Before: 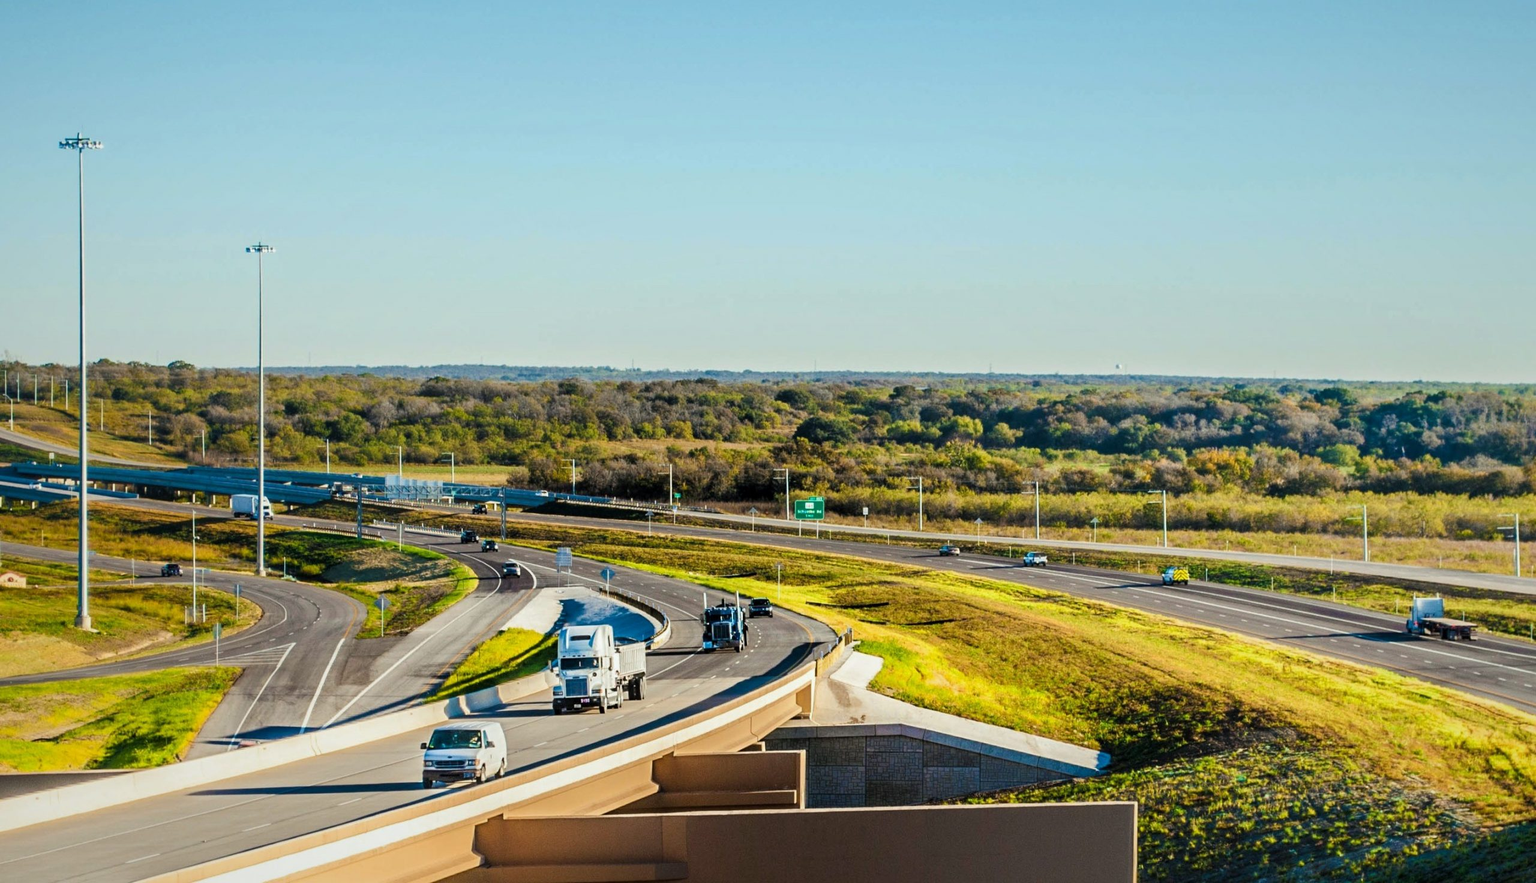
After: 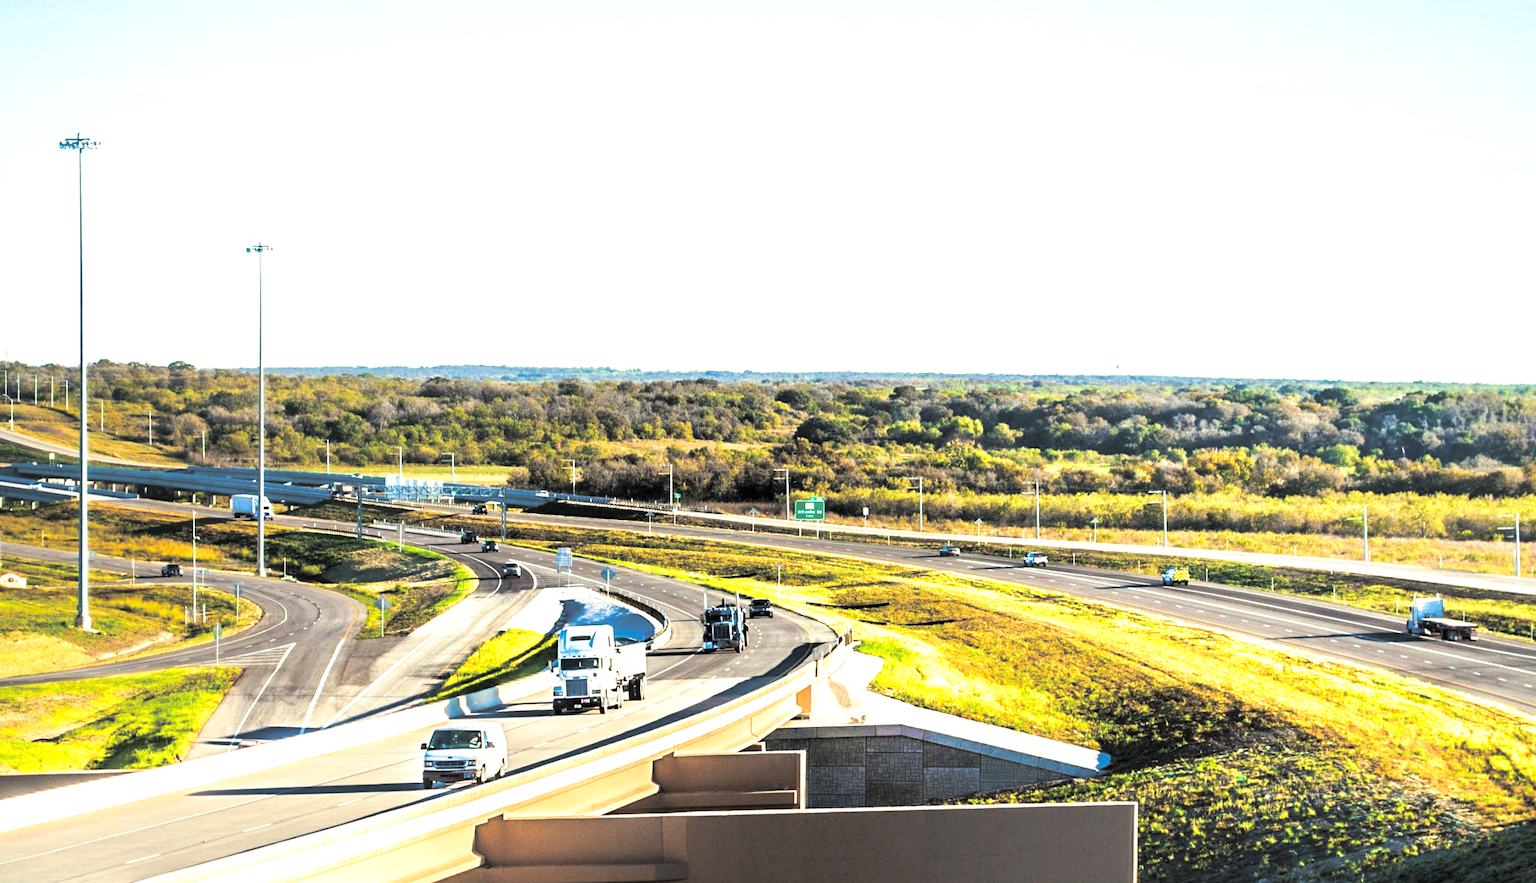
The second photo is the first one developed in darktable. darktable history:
split-toning: shadows › hue 43.2°, shadows › saturation 0, highlights › hue 50.4°, highlights › saturation 1
exposure: black level correction 0, exposure 1.1 EV, compensate exposure bias true, compensate highlight preservation false
